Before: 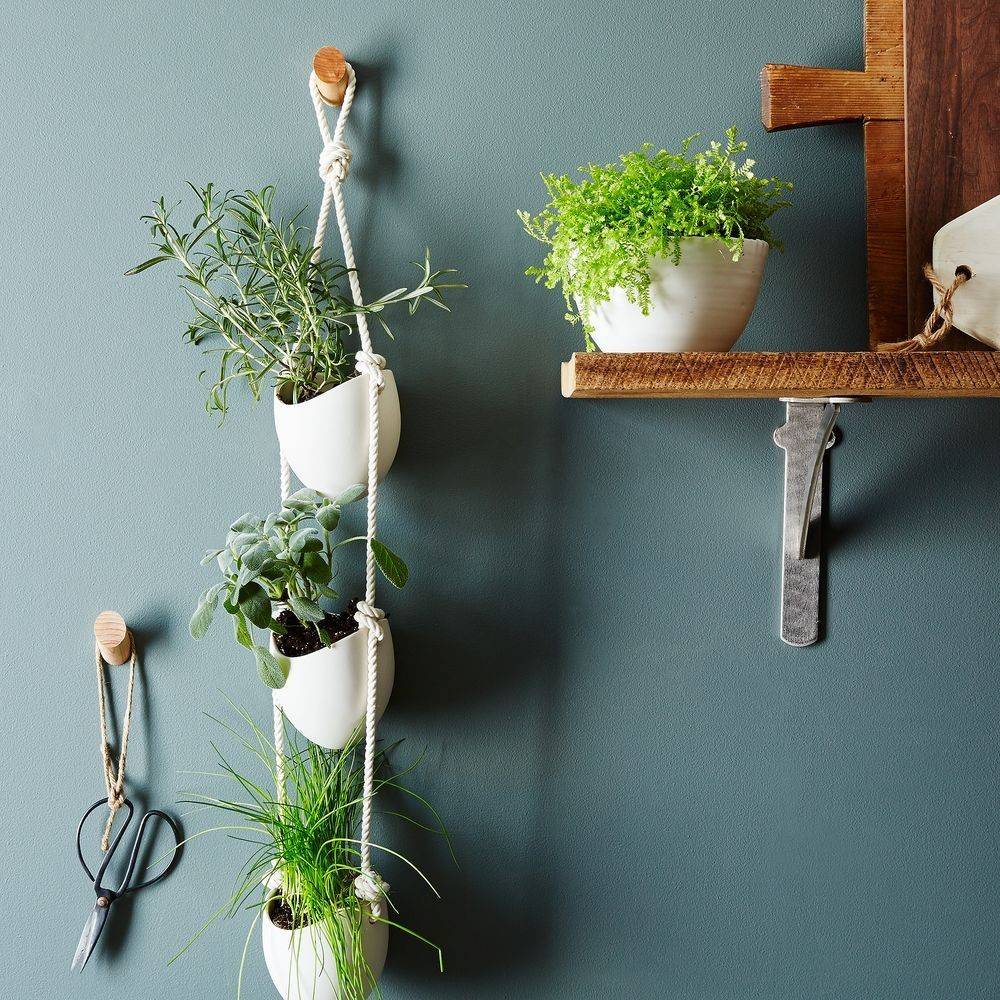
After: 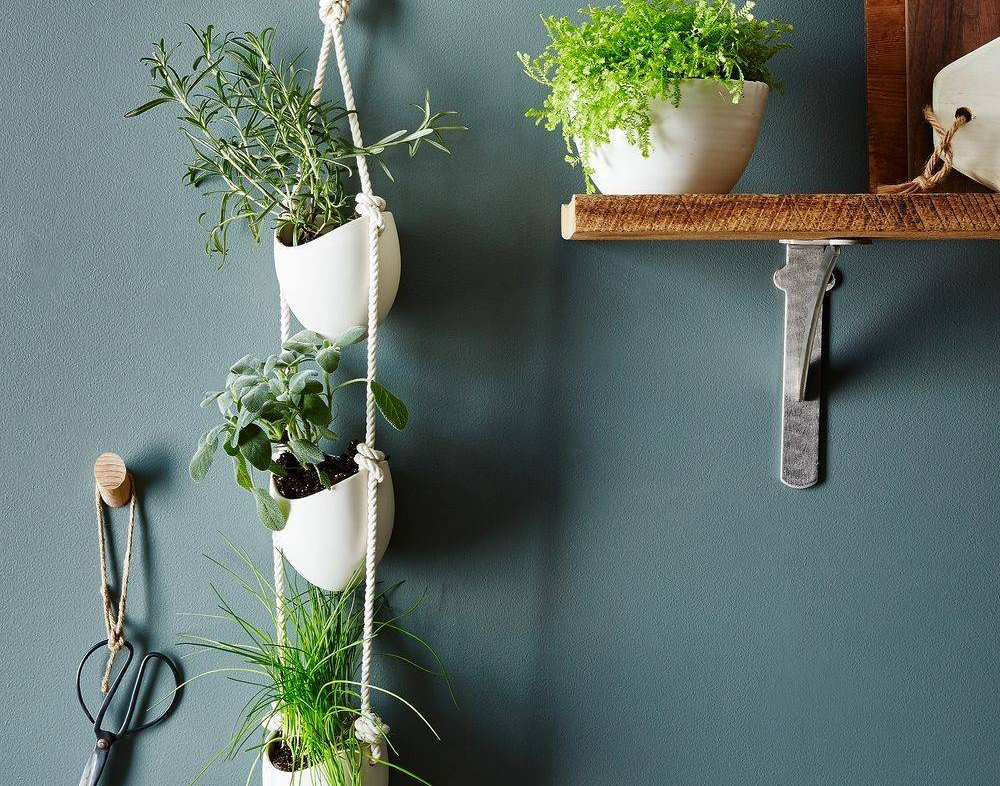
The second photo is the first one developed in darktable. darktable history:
crop and rotate: top 15.875%, bottom 5.456%
shadows and highlights: shadows 20.75, highlights -81.47, soften with gaussian
